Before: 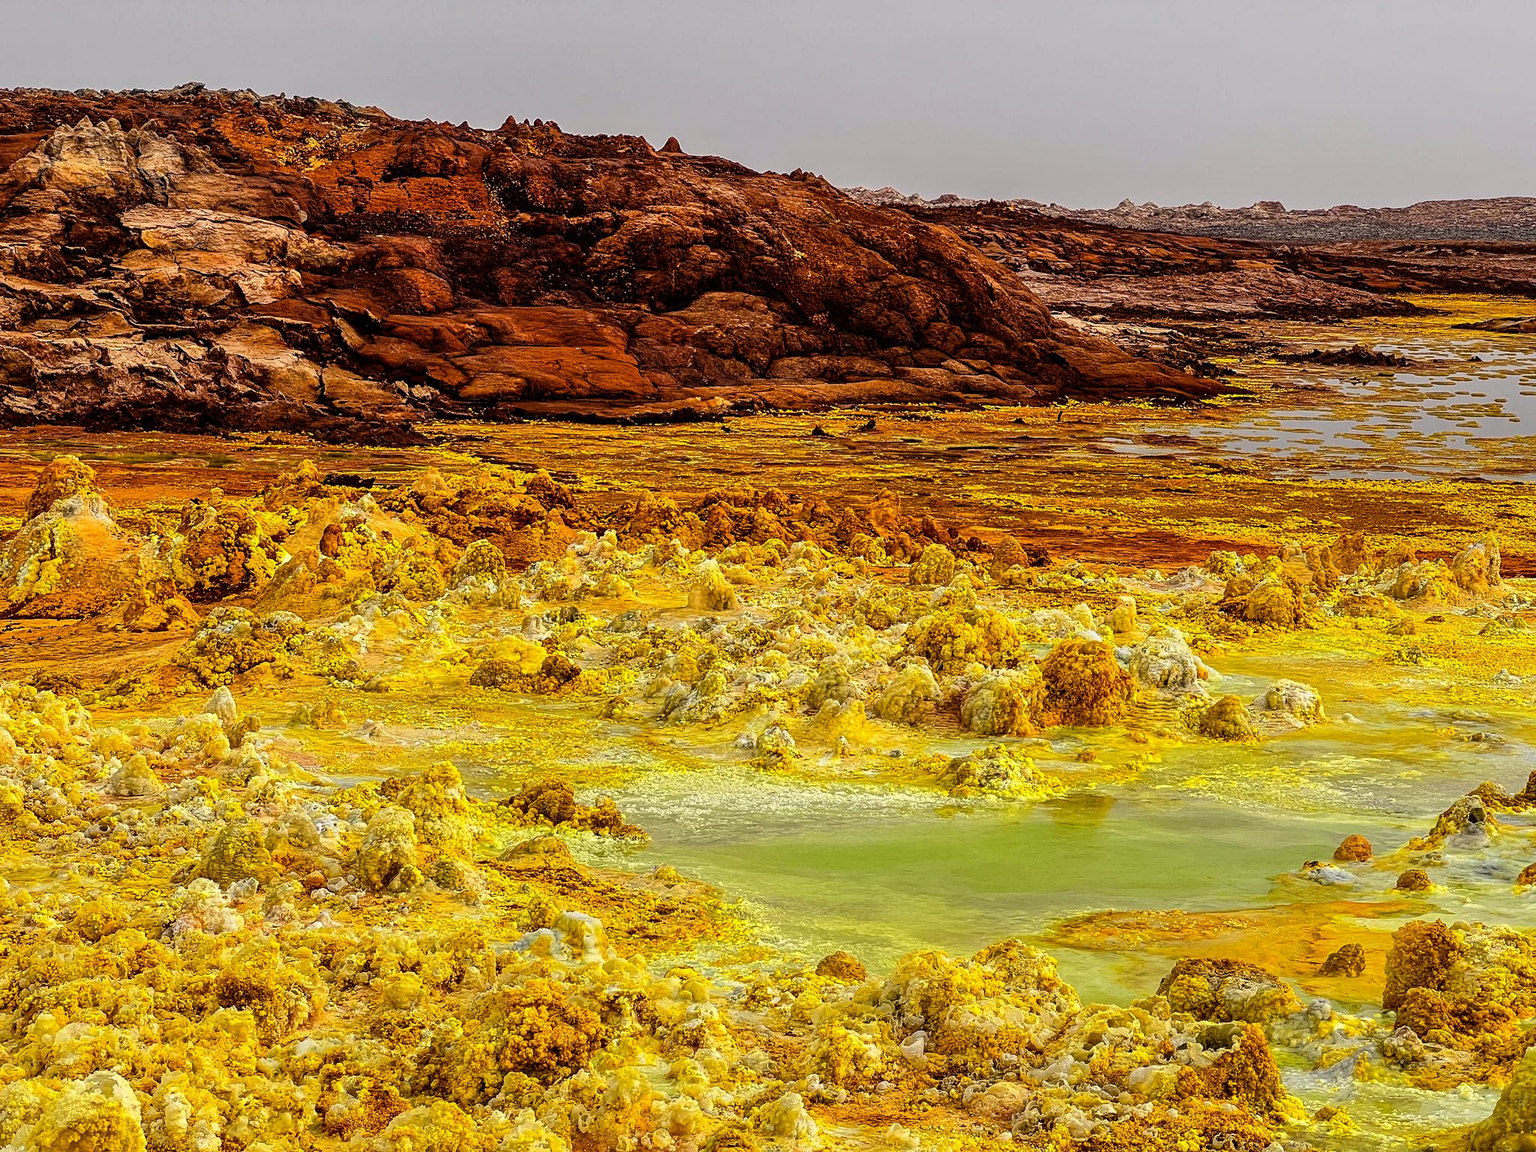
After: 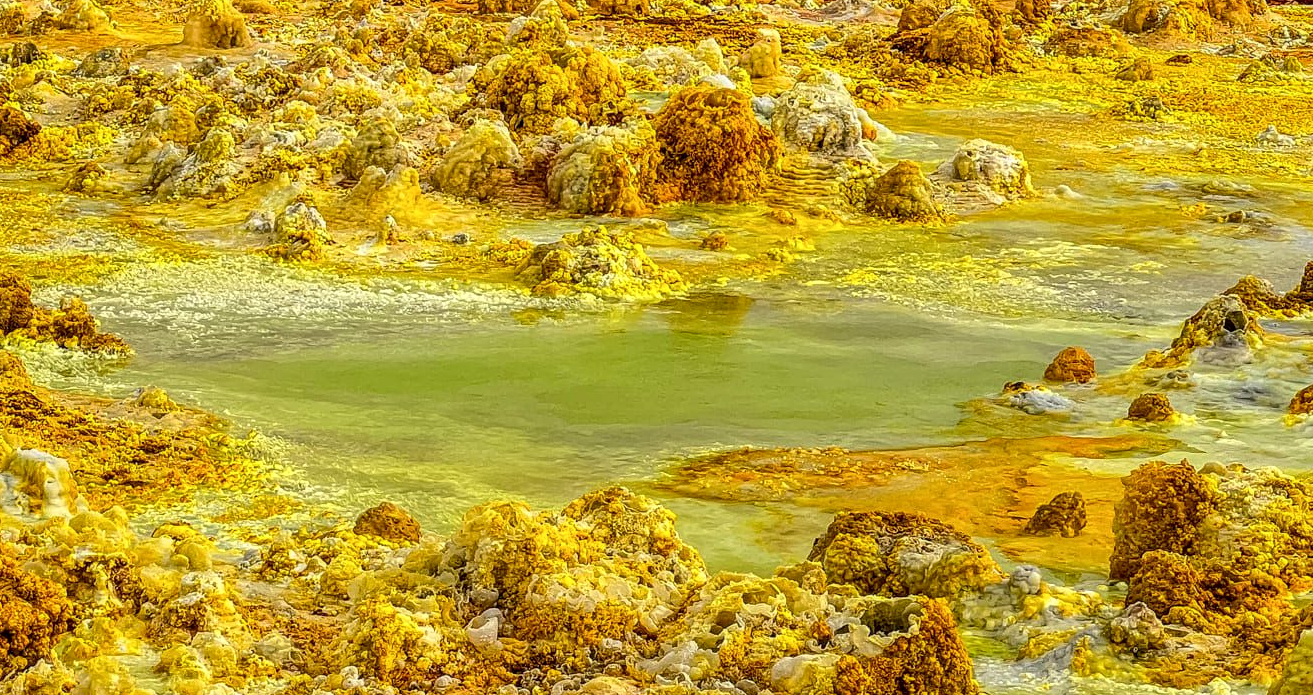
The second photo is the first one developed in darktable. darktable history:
local contrast: on, module defaults
crop and rotate: left 35.875%, top 49.92%, bottom 4.771%
